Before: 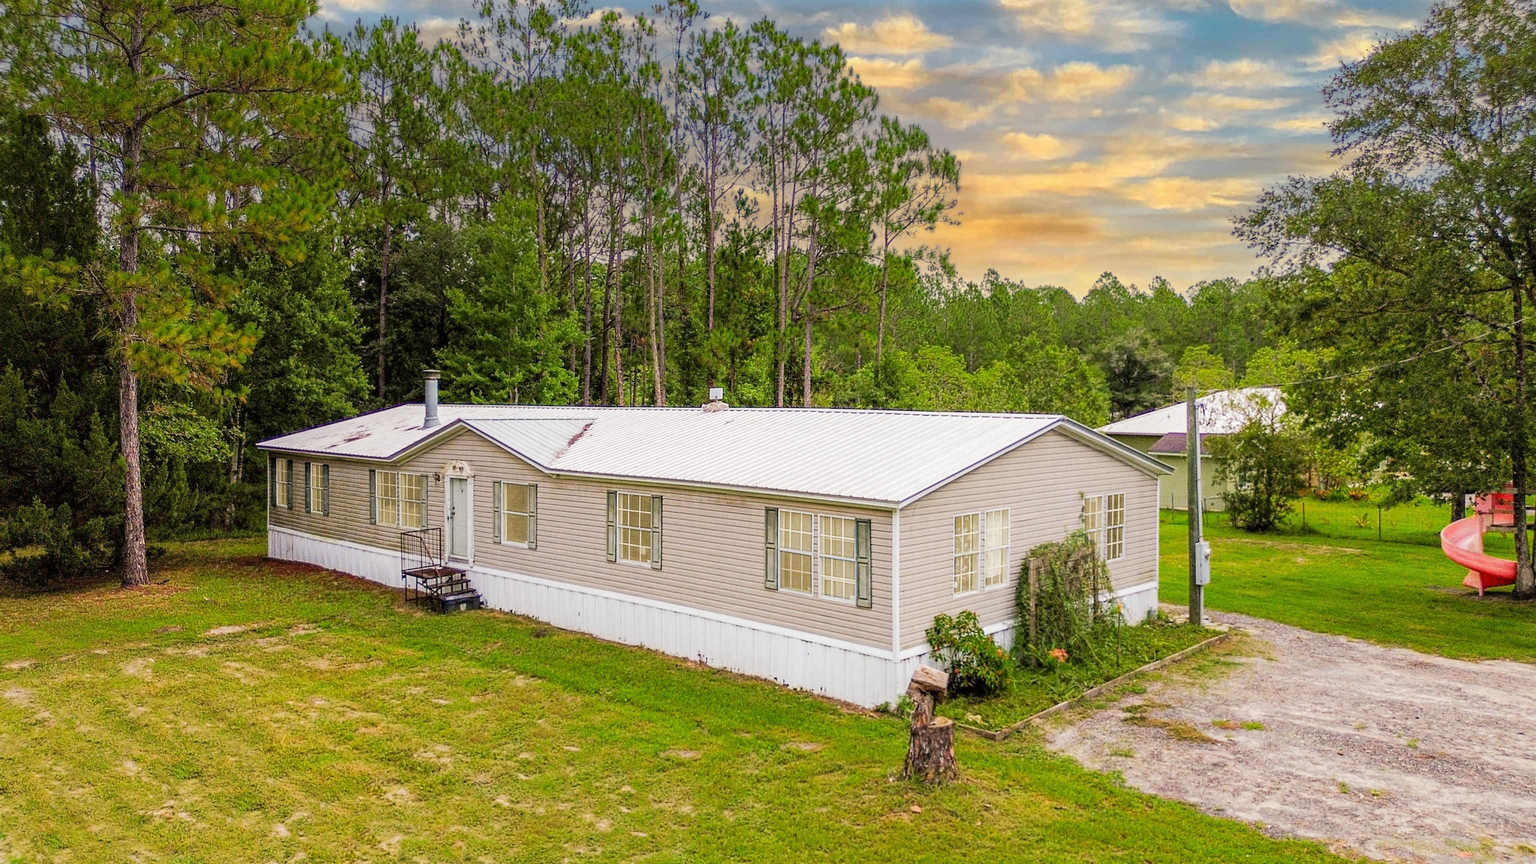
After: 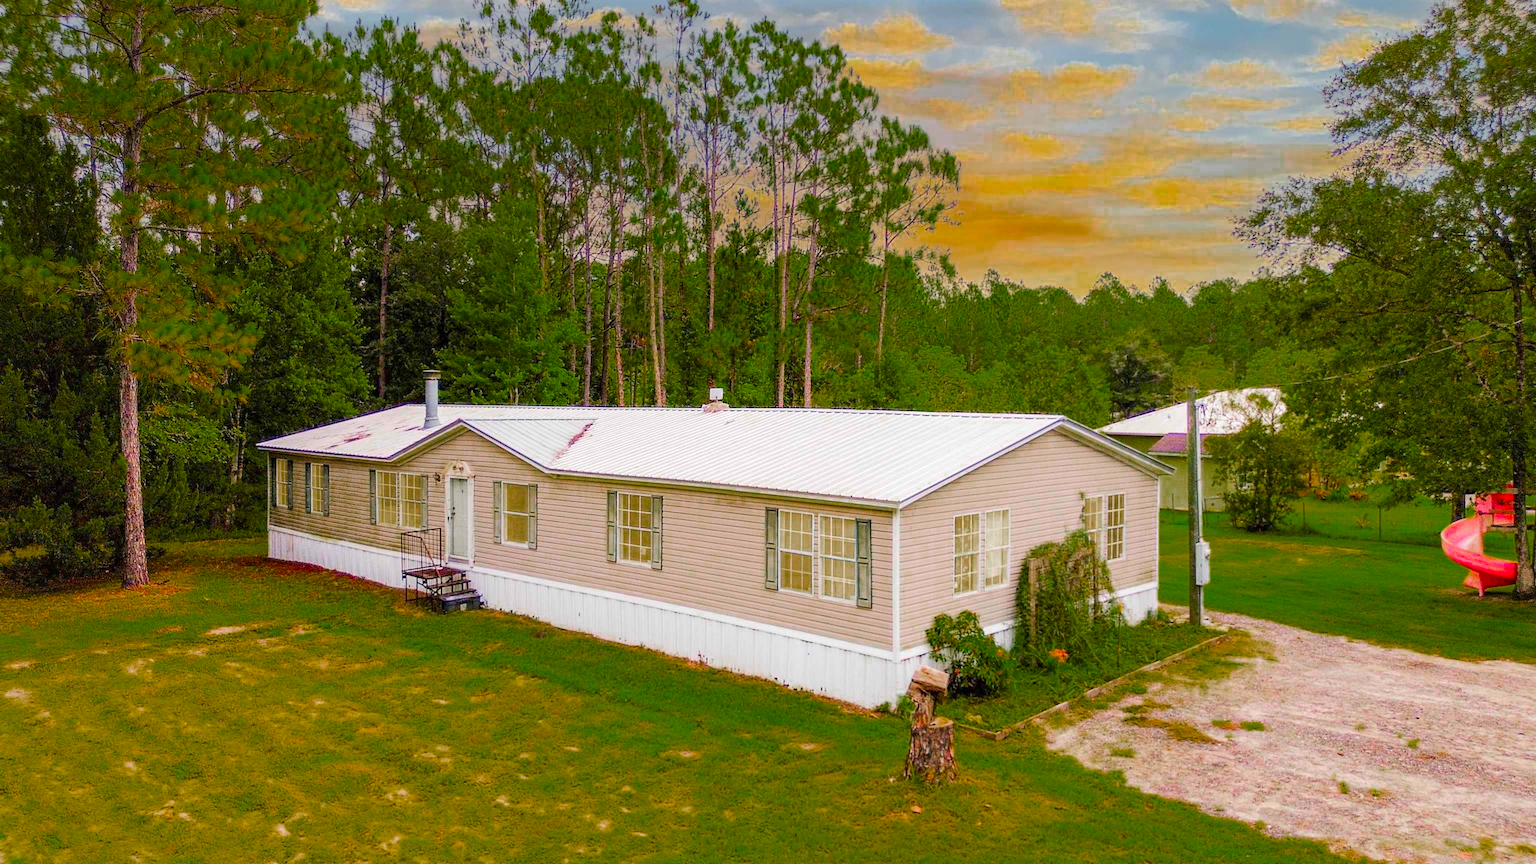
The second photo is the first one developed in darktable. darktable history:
color zones: curves: ch0 [(0, 0.48) (0.209, 0.398) (0.305, 0.332) (0.429, 0.493) (0.571, 0.5) (0.714, 0.5) (0.857, 0.5) (1, 0.48)]; ch1 [(0, 0.633) (0.143, 0.586) (0.286, 0.489) (0.429, 0.448) (0.571, 0.31) (0.714, 0.335) (0.857, 0.492) (1, 0.633)]; ch2 [(0, 0.448) (0.143, 0.498) (0.286, 0.5) (0.429, 0.5) (0.571, 0.5) (0.714, 0.5) (0.857, 0.5) (1, 0.448)]
color balance rgb: perceptual saturation grading › global saturation 25%, perceptual brilliance grading › mid-tones 10%, perceptual brilliance grading › shadows 15%, global vibrance 20%
